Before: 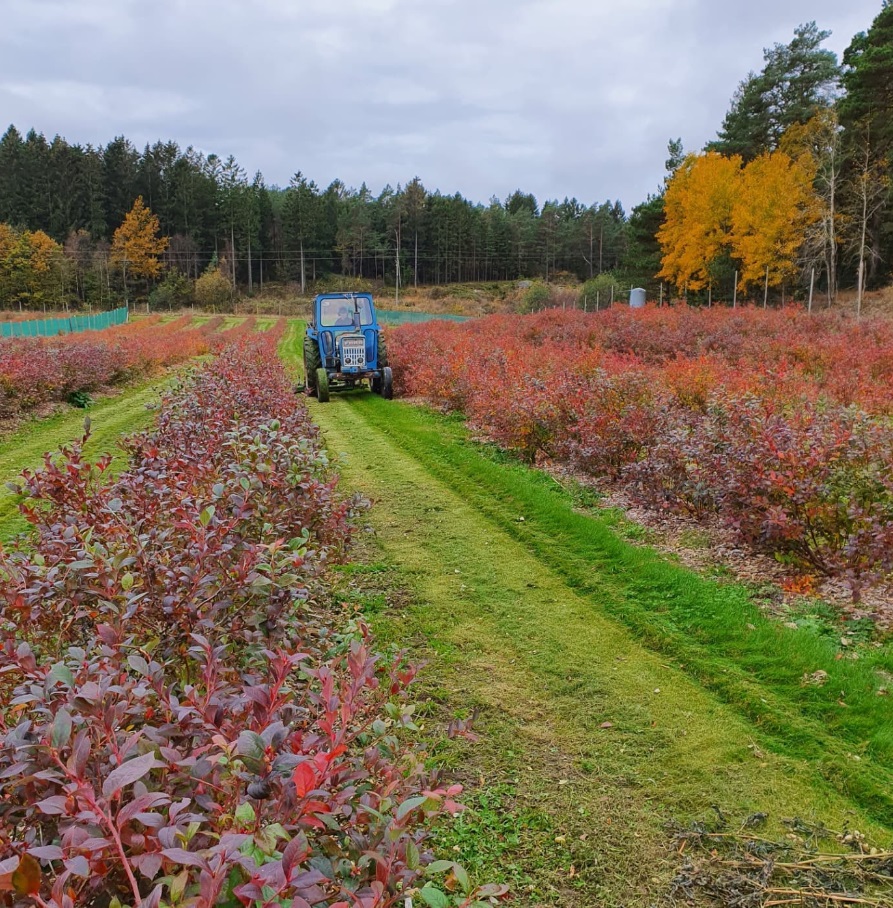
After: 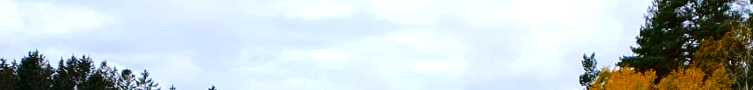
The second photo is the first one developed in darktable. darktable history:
crop and rotate: left 9.644%, top 9.491%, right 6.021%, bottom 80.509%
tone equalizer: -8 EV -0.75 EV, -7 EV -0.7 EV, -6 EV -0.6 EV, -5 EV -0.4 EV, -3 EV 0.4 EV, -2 EV 0.6 EV, -1 EV 0.7 EV, +0 EV 0.75 EV, edges refinement/feathering 500, mask exposure compensation -1.57 EV, preserve details no
contrast brightness saturation: contrast 0.1, brightness -0.26, saturation 0.14
